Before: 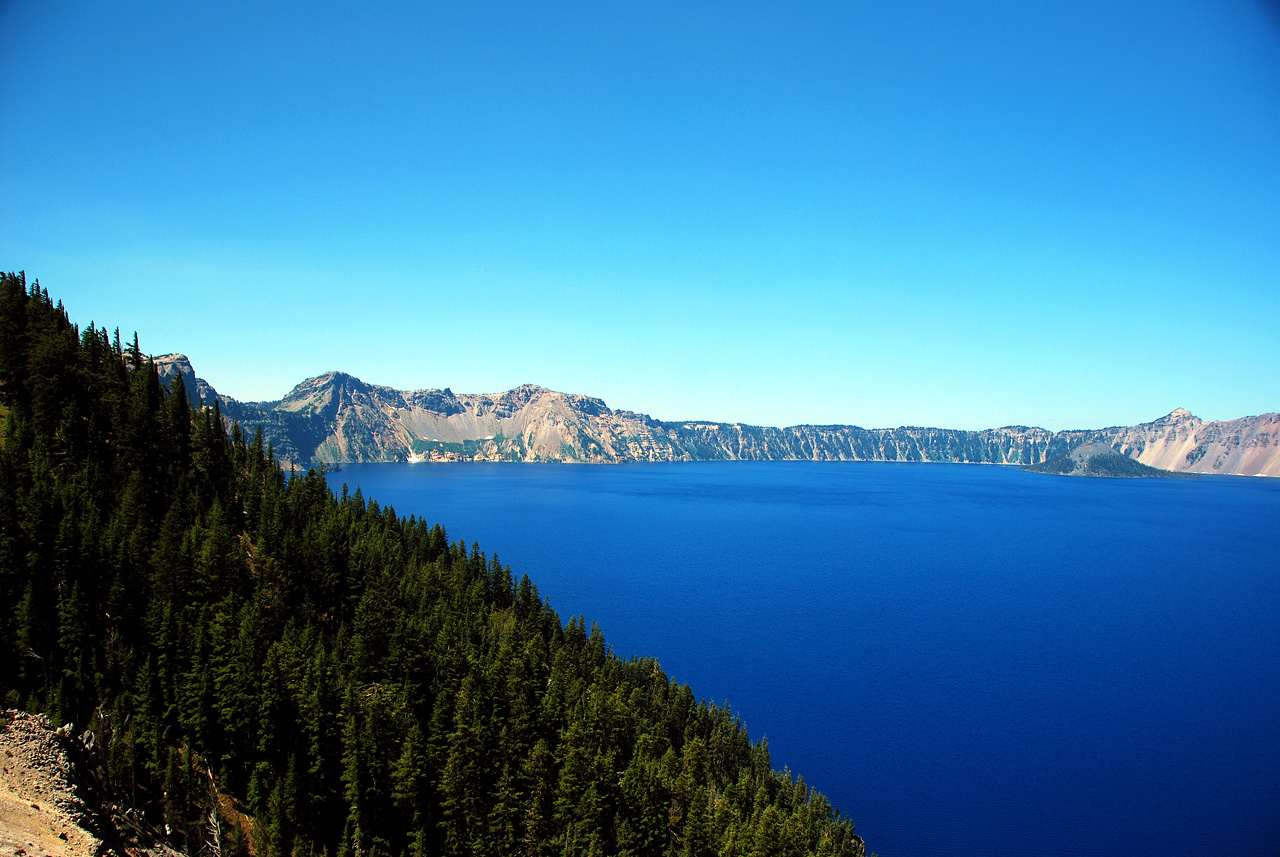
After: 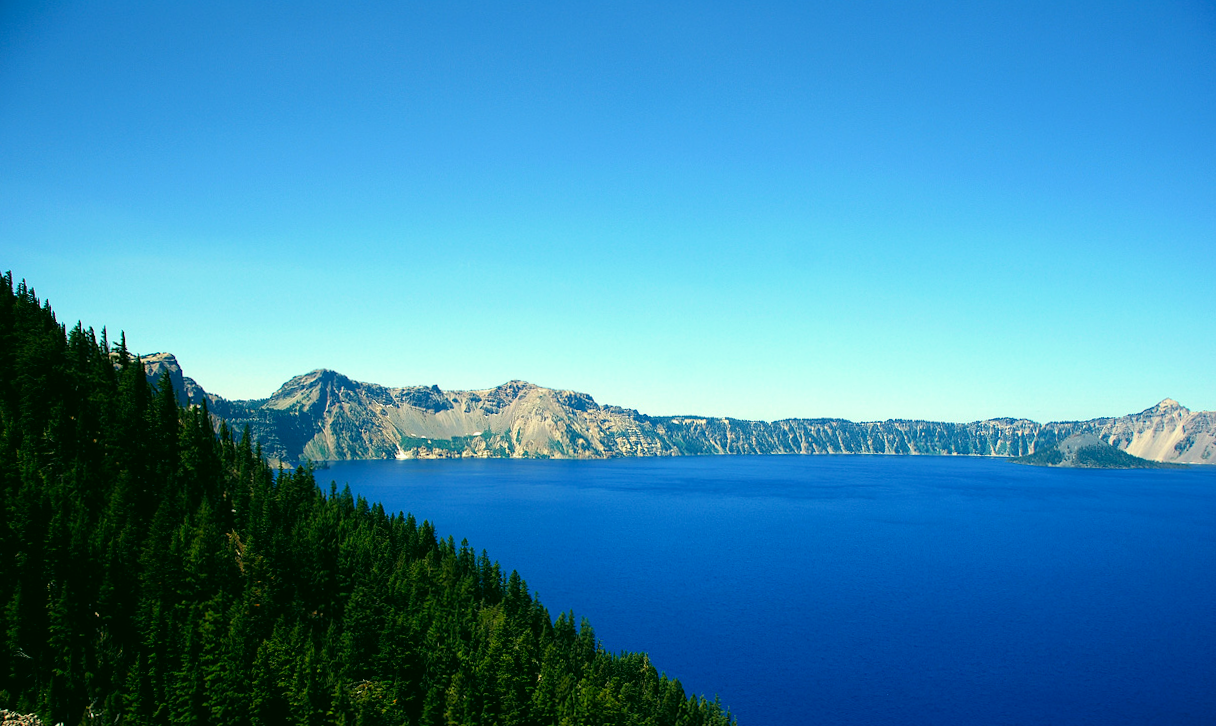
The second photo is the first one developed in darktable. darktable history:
exposure: compensate highlight preservation false
color correction: highlights a* 5.03, highlights b* 24.92, shadows a* -15.74, shadows b* 3.96
color calibration: x 0.383, y 0.372, temperature 3897.38 K, gamut compression 1.64
crop and rotate: angle 0.479°, left 0.339%, right 3.428%, bottom 14.225%
